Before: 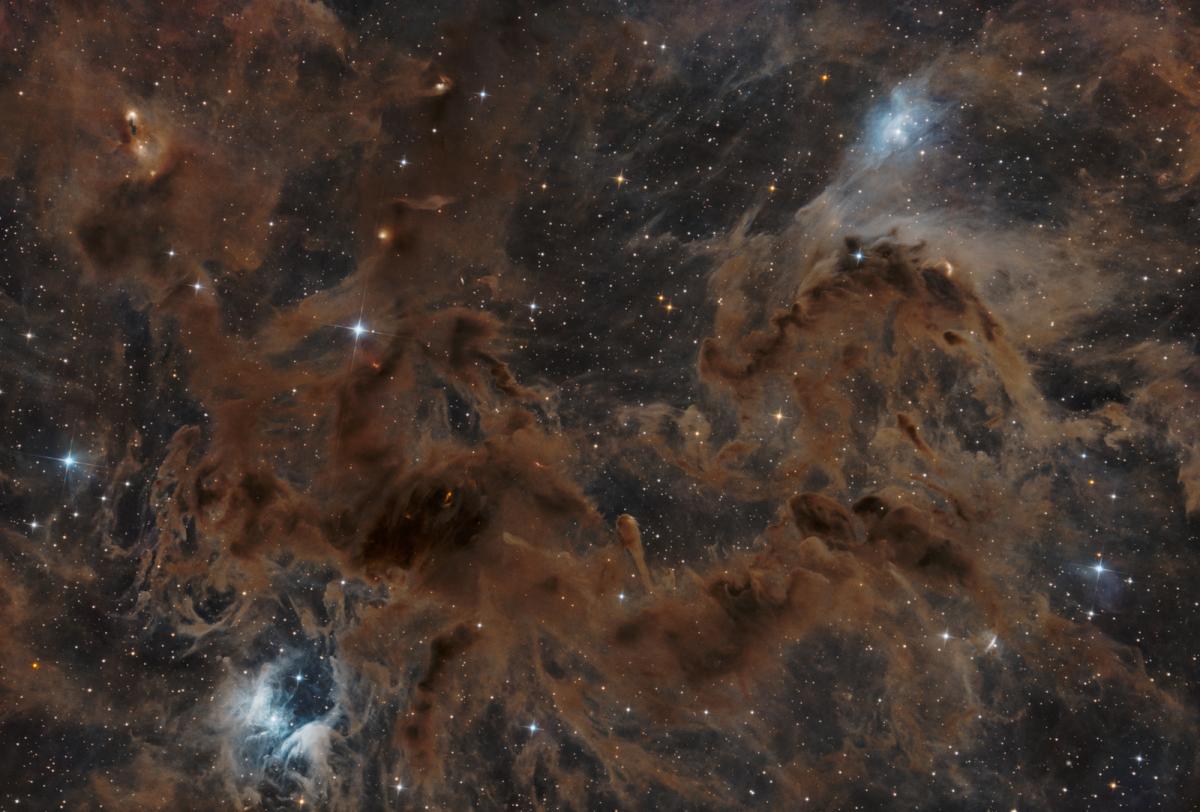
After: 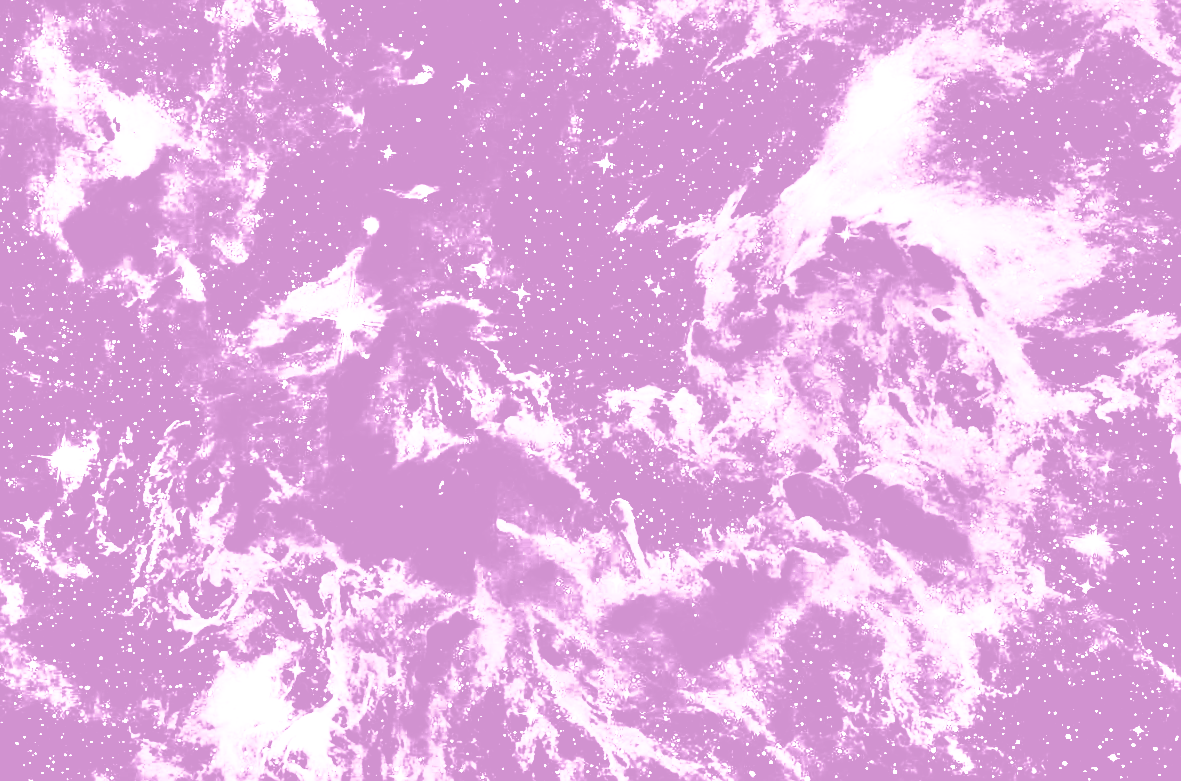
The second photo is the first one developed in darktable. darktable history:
contrast brightness saturation: contrast 0.77, brightness -1, saturation 1
base curve: curves: ch0 [(0, 0) (0.032, 0.037) (0.105, 0.228) (0.435, 0.76) (0.856, 0.983) (1, 1)], preserve colors none
rotate and perspective: rotation -1.42°, crop left 0.016, crop right 0.984, crop top 0.035, crop bottom 0.965
exposure: black level correction 0, exposure 0.953 EV, compensate exposure bias true, compensate highlight preservation false
split-toning: on, module defaults
shadows and highlights: shadows 75, highlights -25, soften with gaussian
sharpen: on, module defaults
colorize: hue 331.2°, saturation 75%, source mix 30.28%, lightness 70.52%, version 1
